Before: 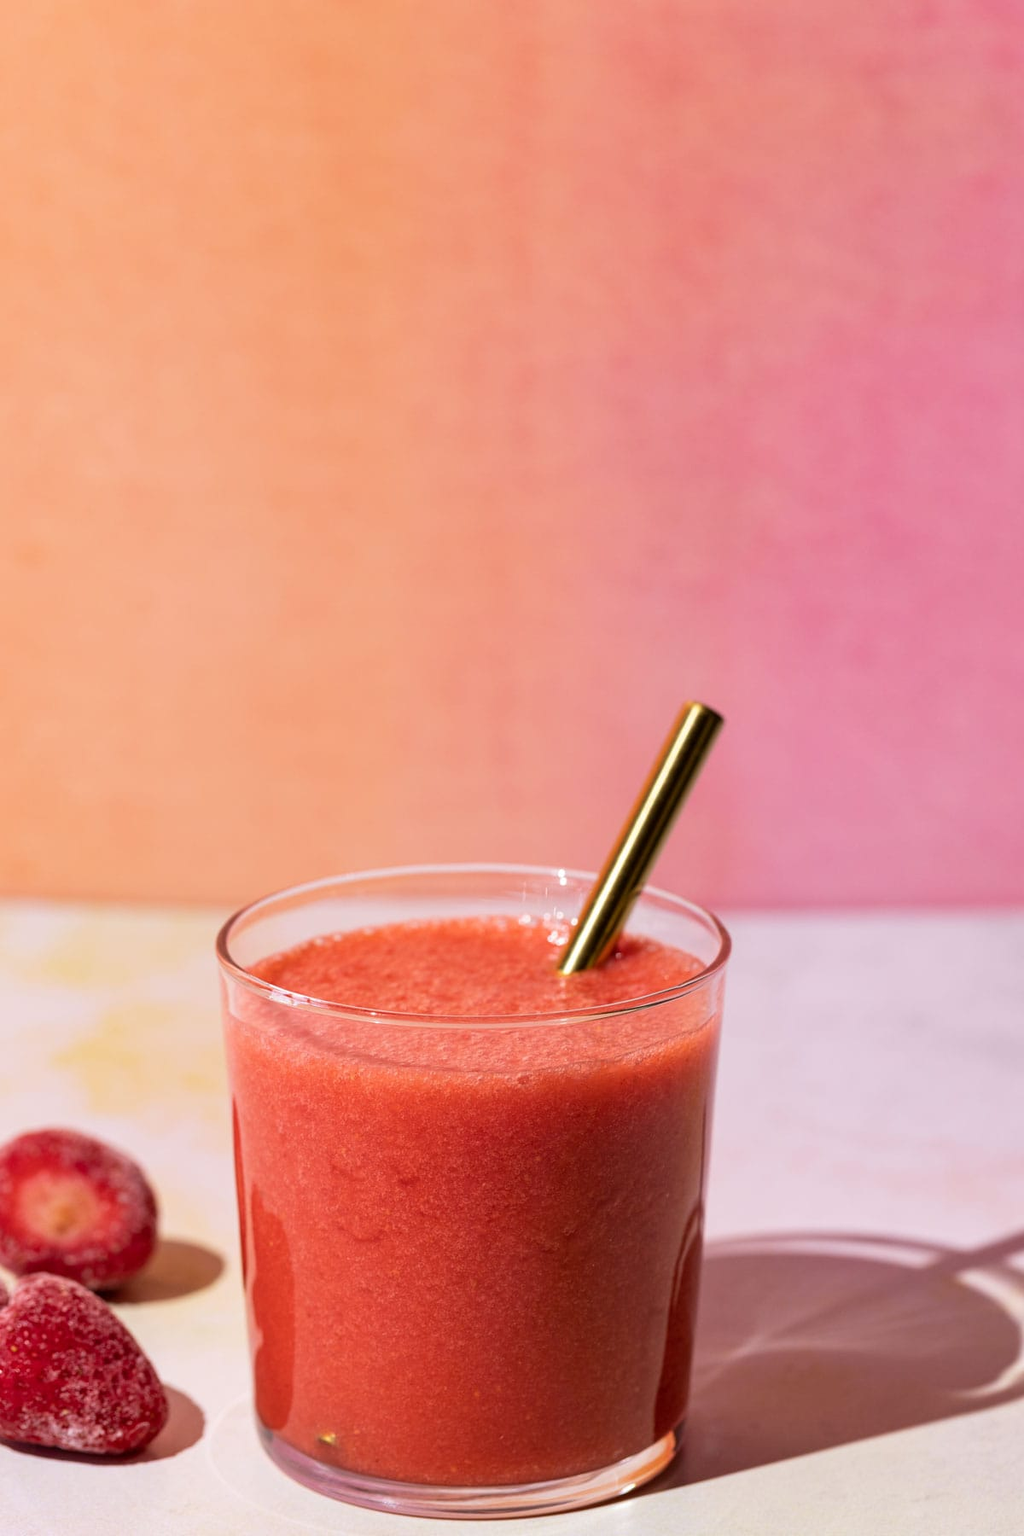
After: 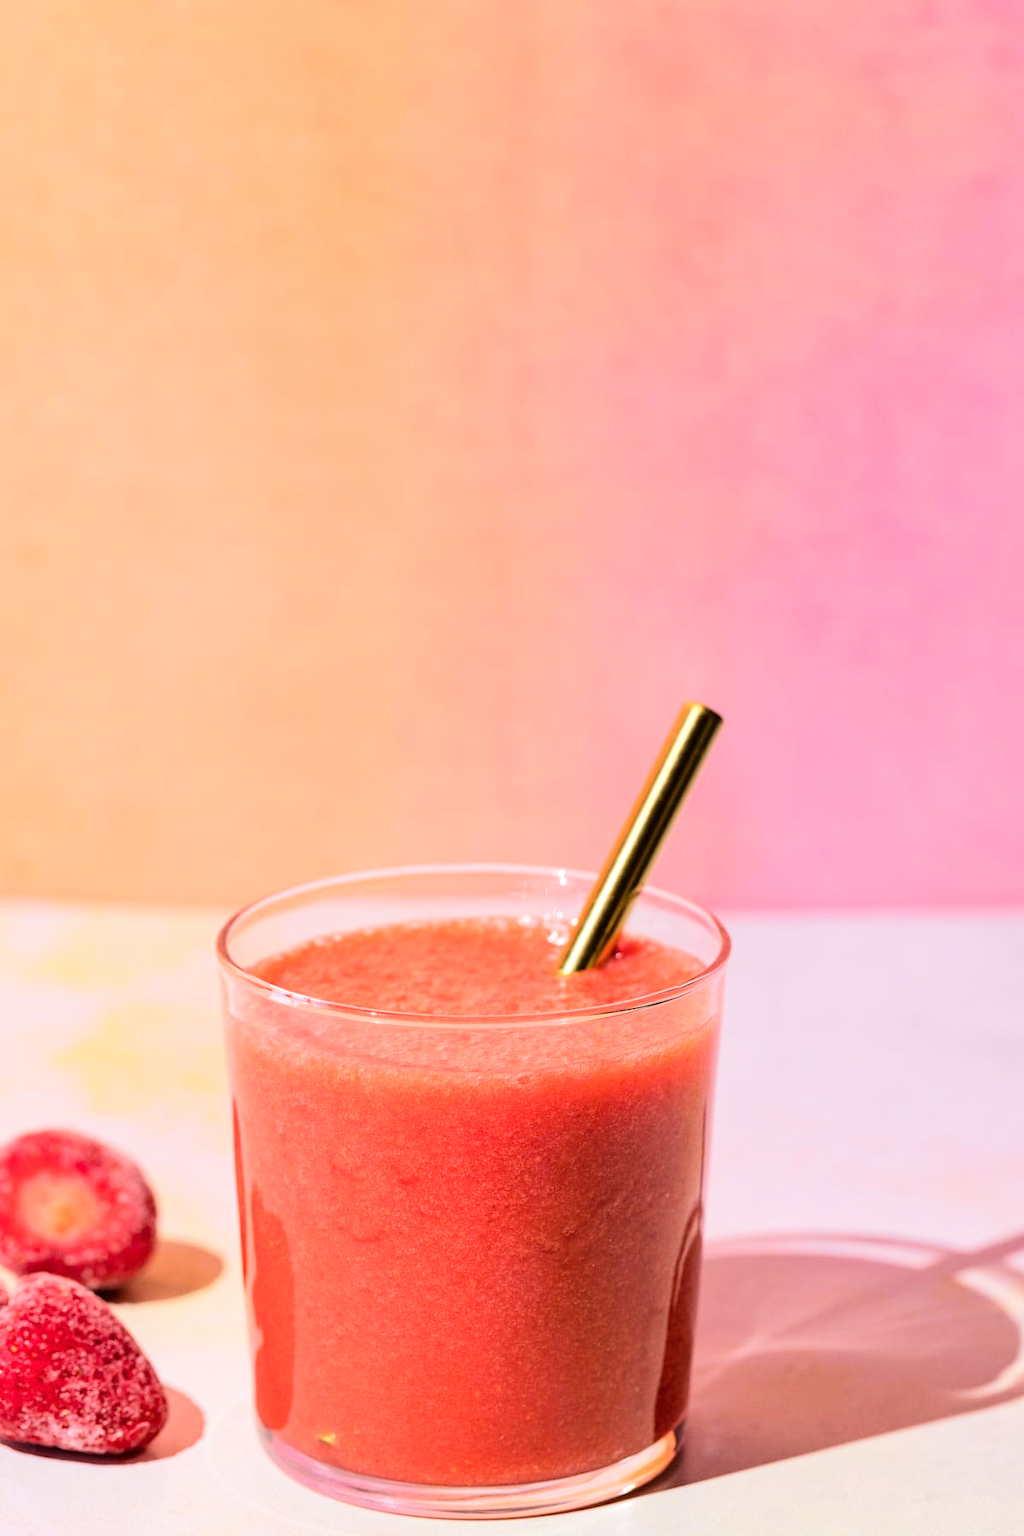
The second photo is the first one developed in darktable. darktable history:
tone equalizer: -7 EV 0.163 EV, -6 EV 0.623 EV, -5 EV 1.17 EV, -4 EV 1.3 EV, -3 EV 1.18 EV, -2 EV 0.6 EV, -1 EV 0.153 EV, edges refinement/feathering 500, mask exposure compensation -1.57 EV, preserve details no
